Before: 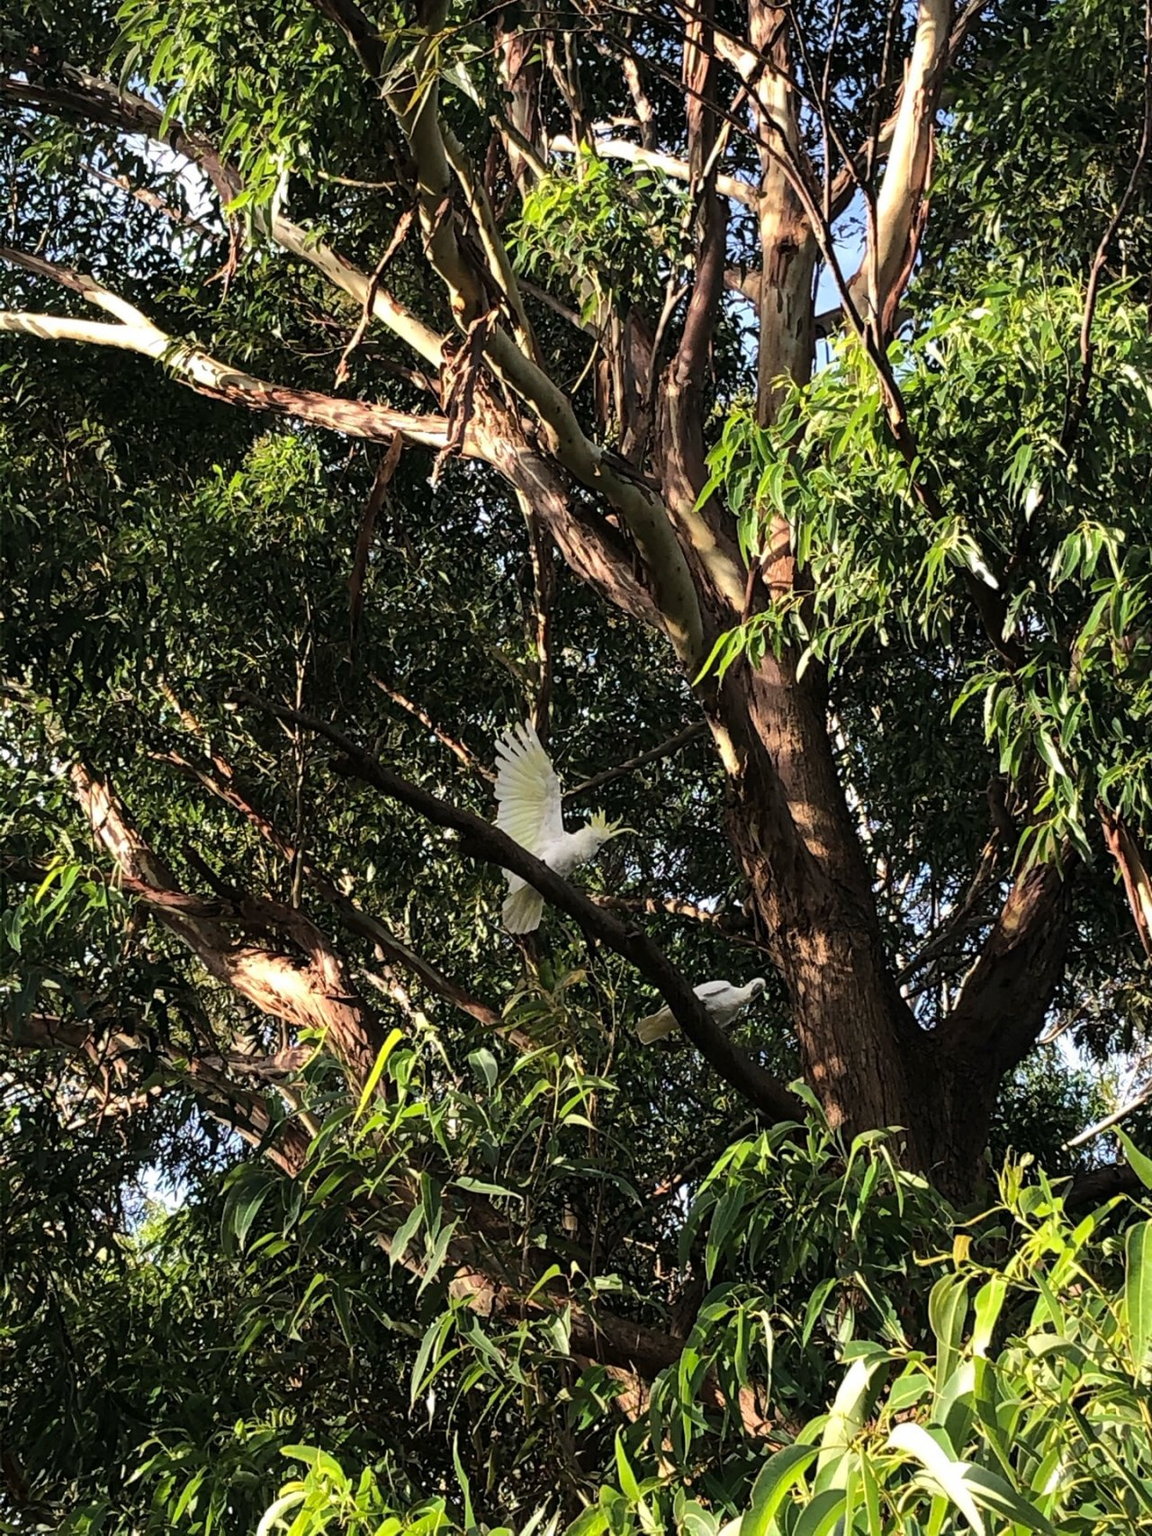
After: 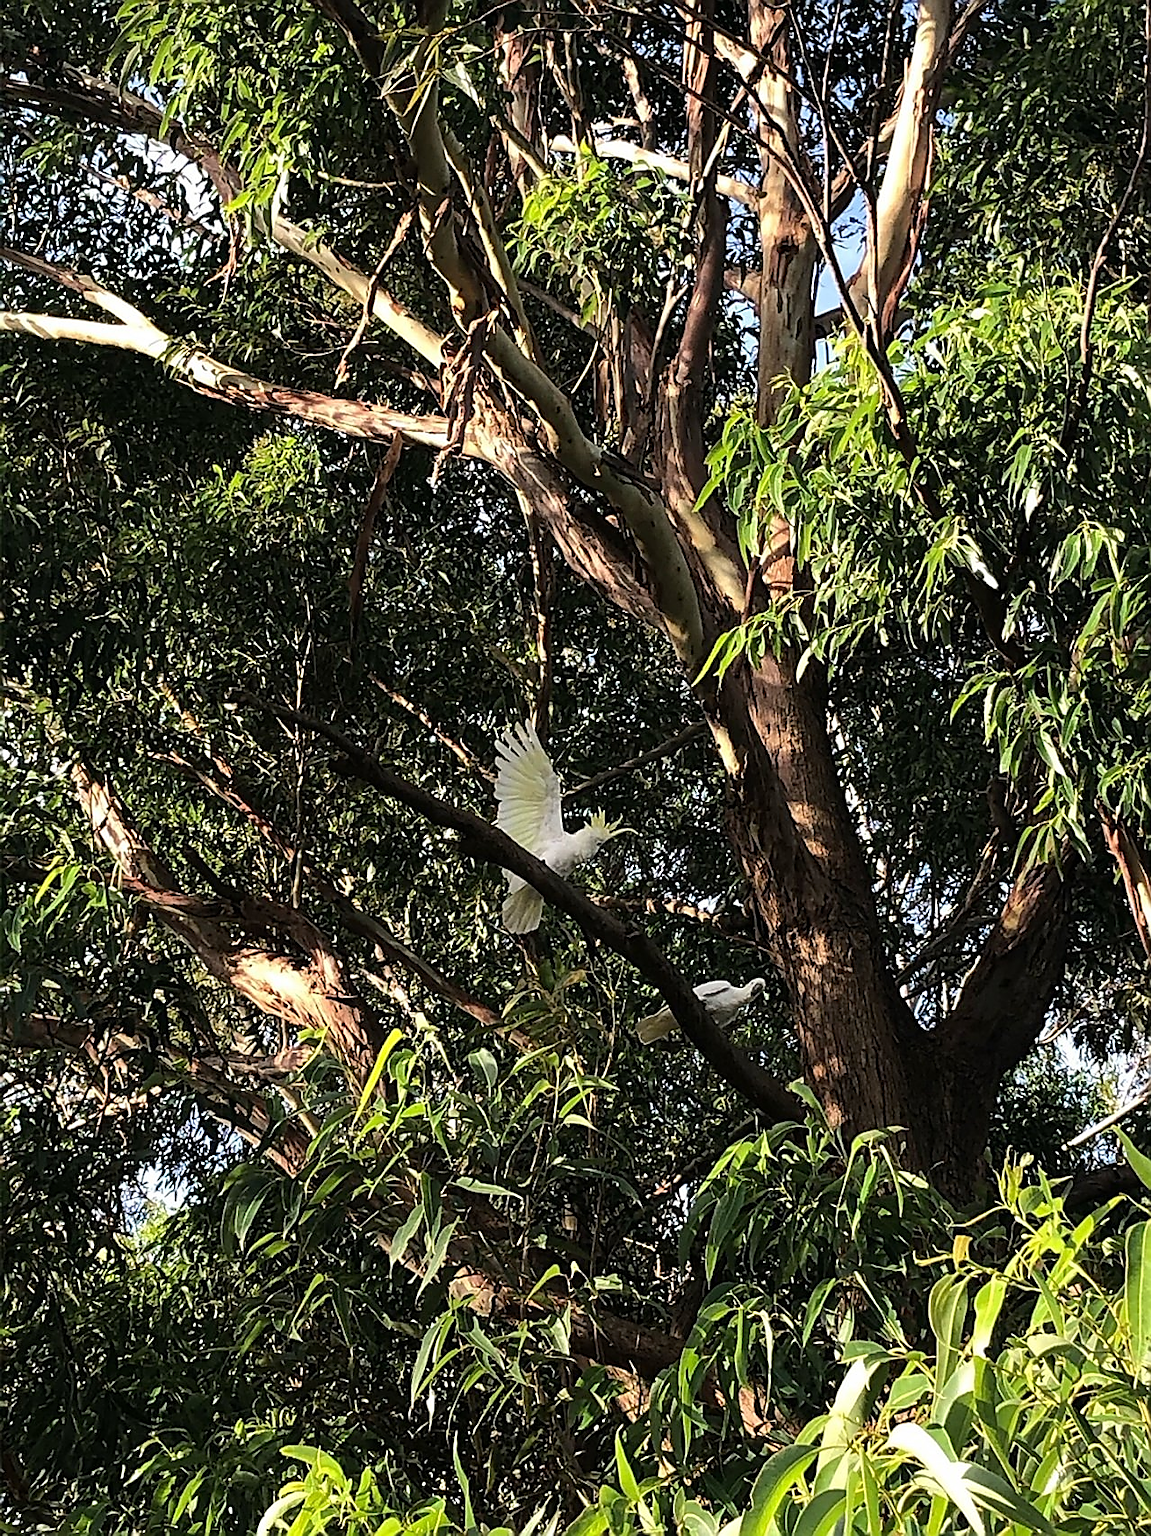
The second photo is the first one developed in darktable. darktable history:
sharpen: radius 1.348, amount 1.247, threshold 0.704
